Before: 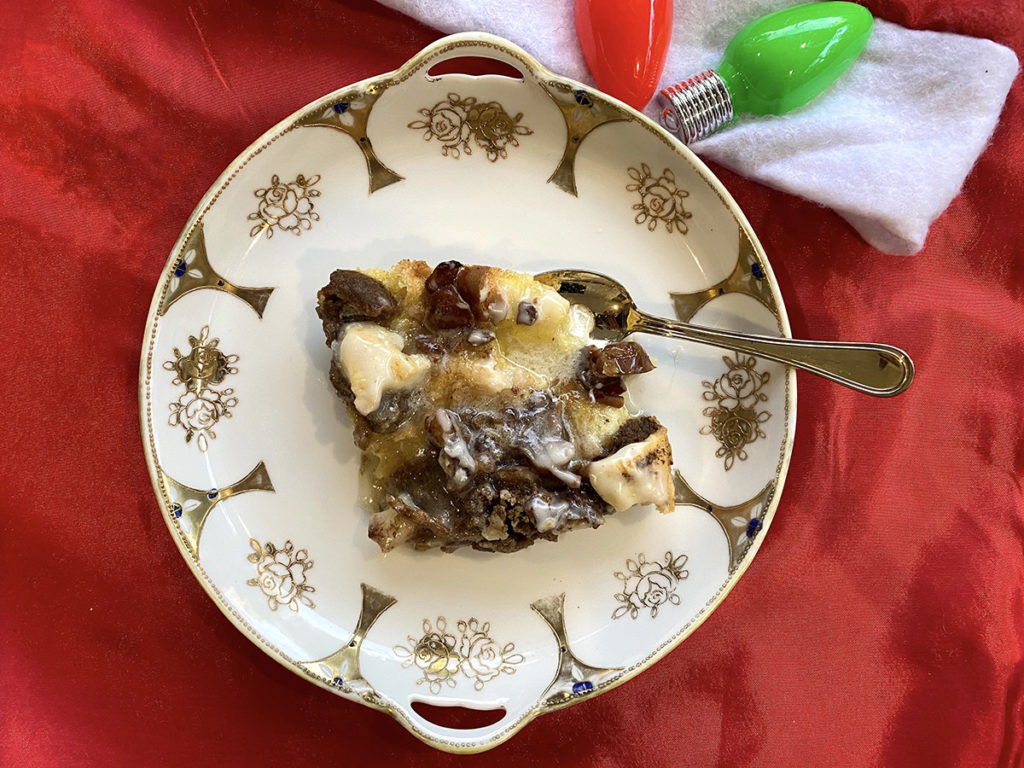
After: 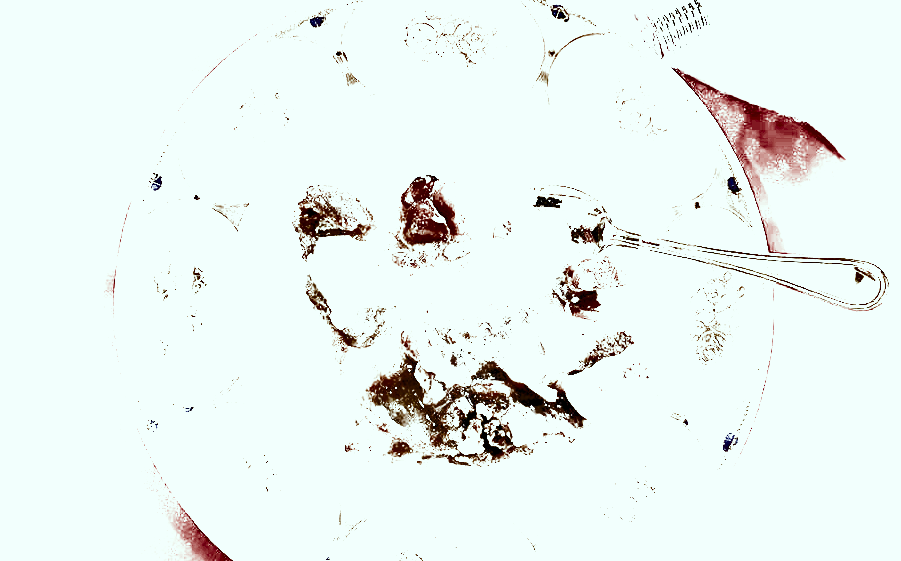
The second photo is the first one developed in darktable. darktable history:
crop and rotate: left 2.412%, top 11.283%, right 9.547%, bottom 15.655%
filmic rgb: black relative exposure -3.53 EV, white relative exposure 2.27 EV, hardness 3.41, preserve chrominance RGB euclidean norm (legacy), color science v4 (2020)
exposure: black level correction 0.001, exposure 2.587 EV, compensate highlight preservation false
shadows and highlights: soften with gaussian
tone equalizer: -8 EV -0.726 EV, -7 EV -0.718 EV, -6 EV -0.635 EV, -5 EV -0.41 EV, -3 EV 0.392 EV, -2 EV 0.6 EV, -1 EV 0.682 EV, +0 EV 0.77 EV
color correction: highlights a* -6.66, highlights b* 0.724
